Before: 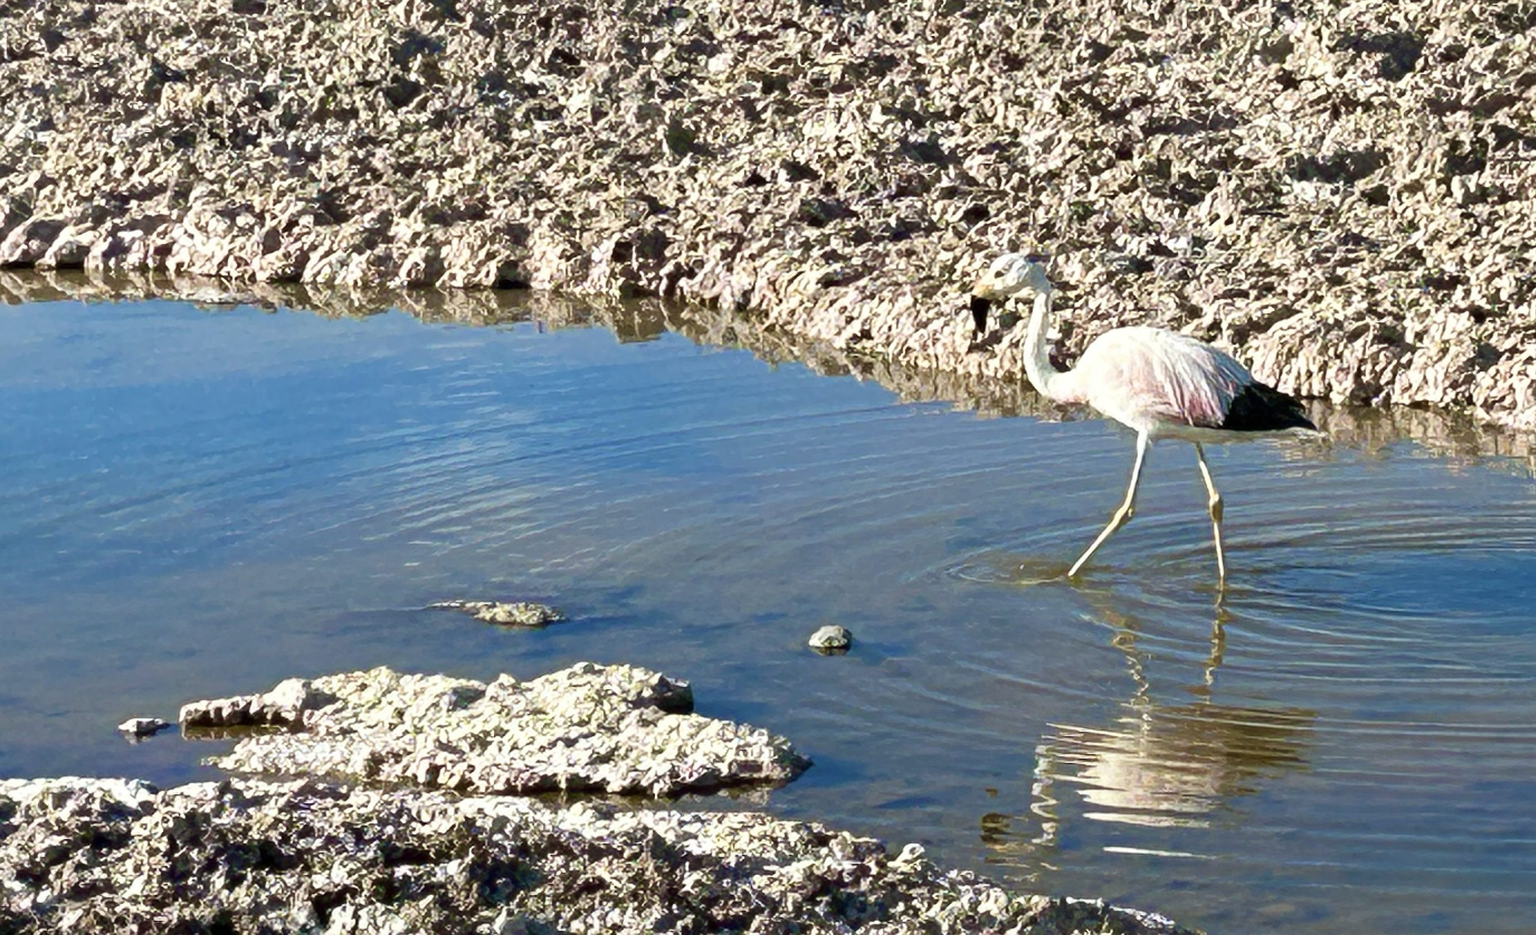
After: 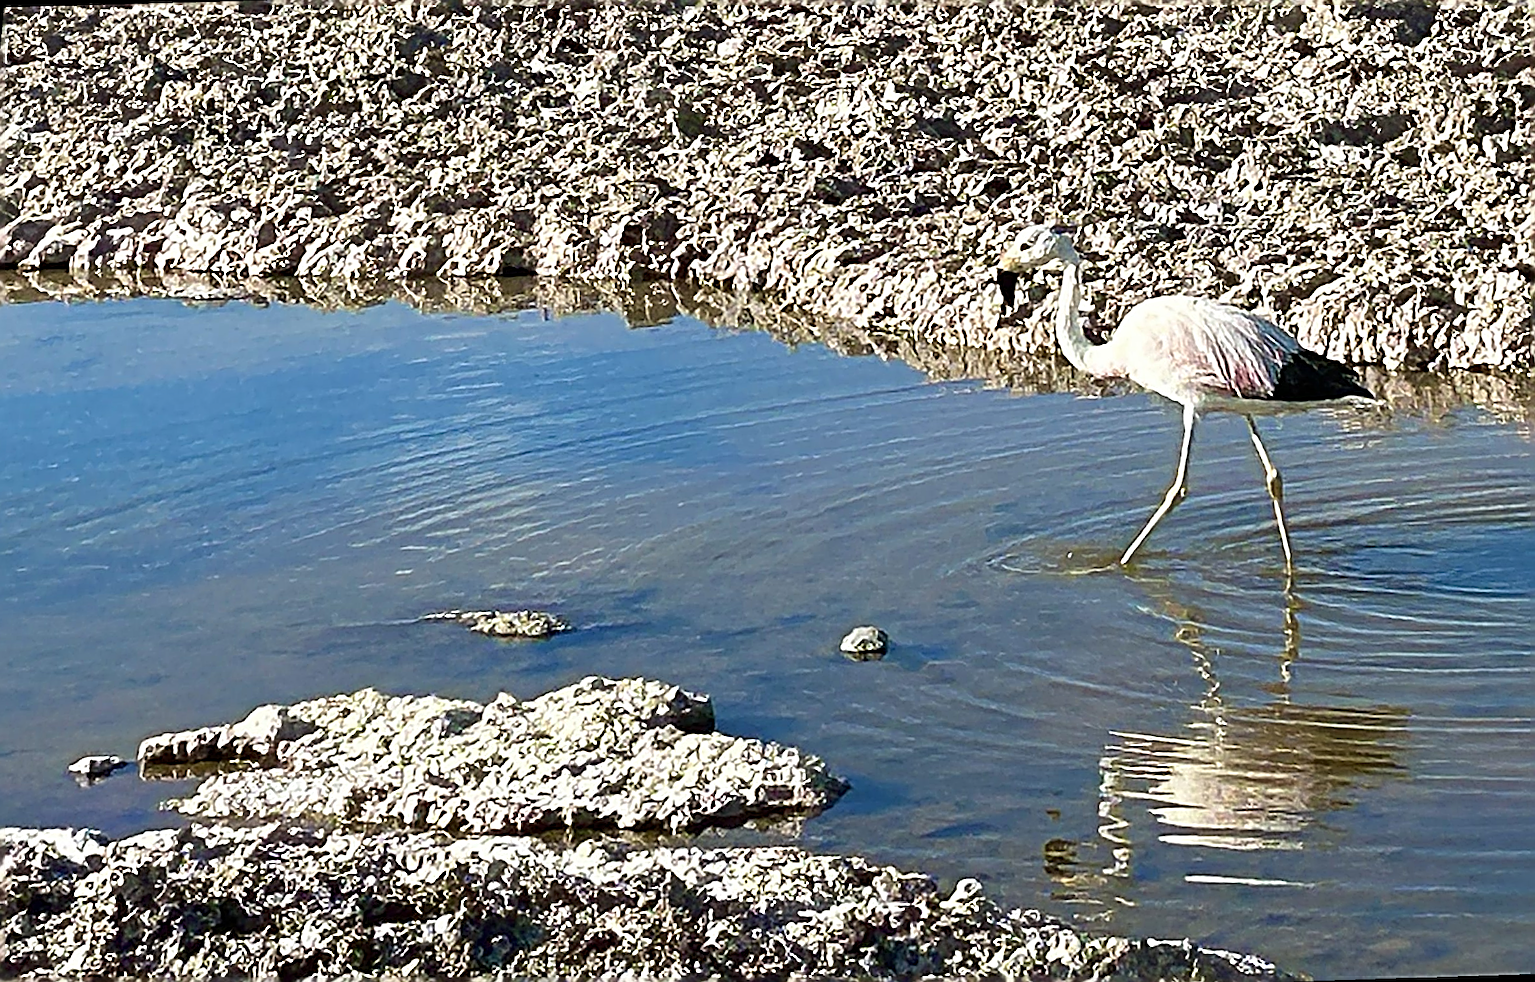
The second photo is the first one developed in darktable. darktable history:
rotate and perspective: rotation -1.68°, lens shift (vertical) -0.146, crop left 0.049, crop right 0.912, crop top 0.032, crop bottom 0.96
vibrance: on, module defaults
sharpen: radius 3.158, amount 1.731
